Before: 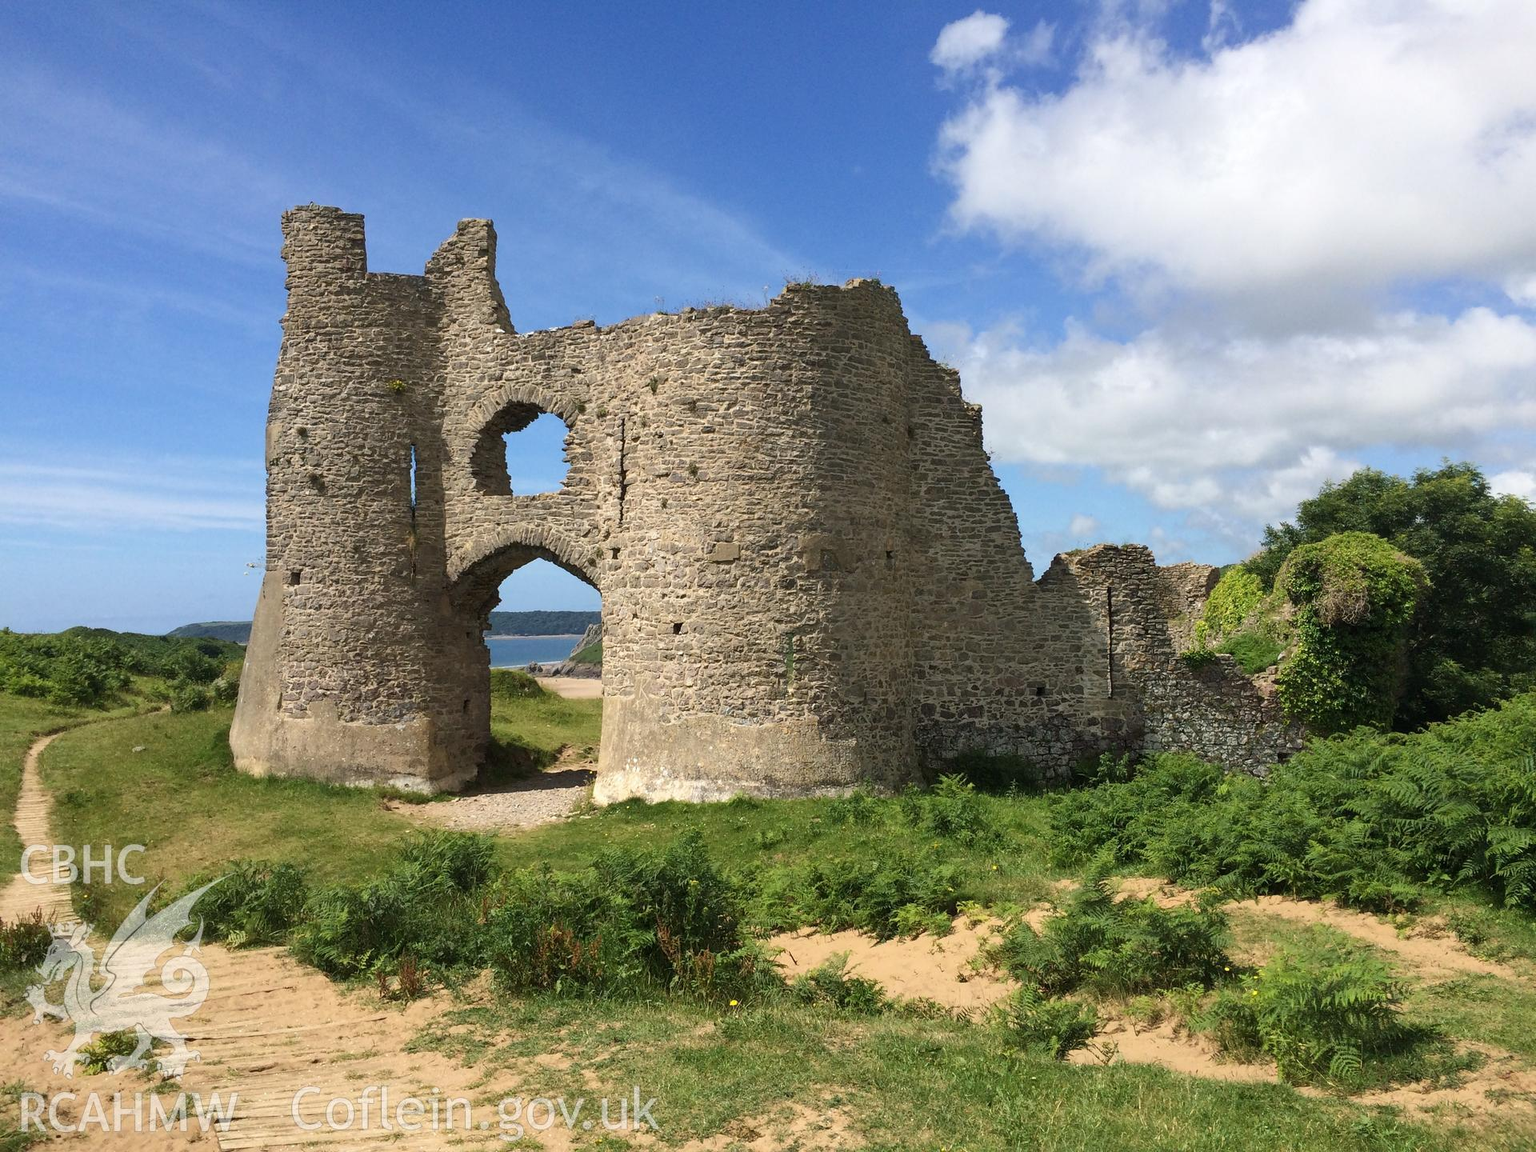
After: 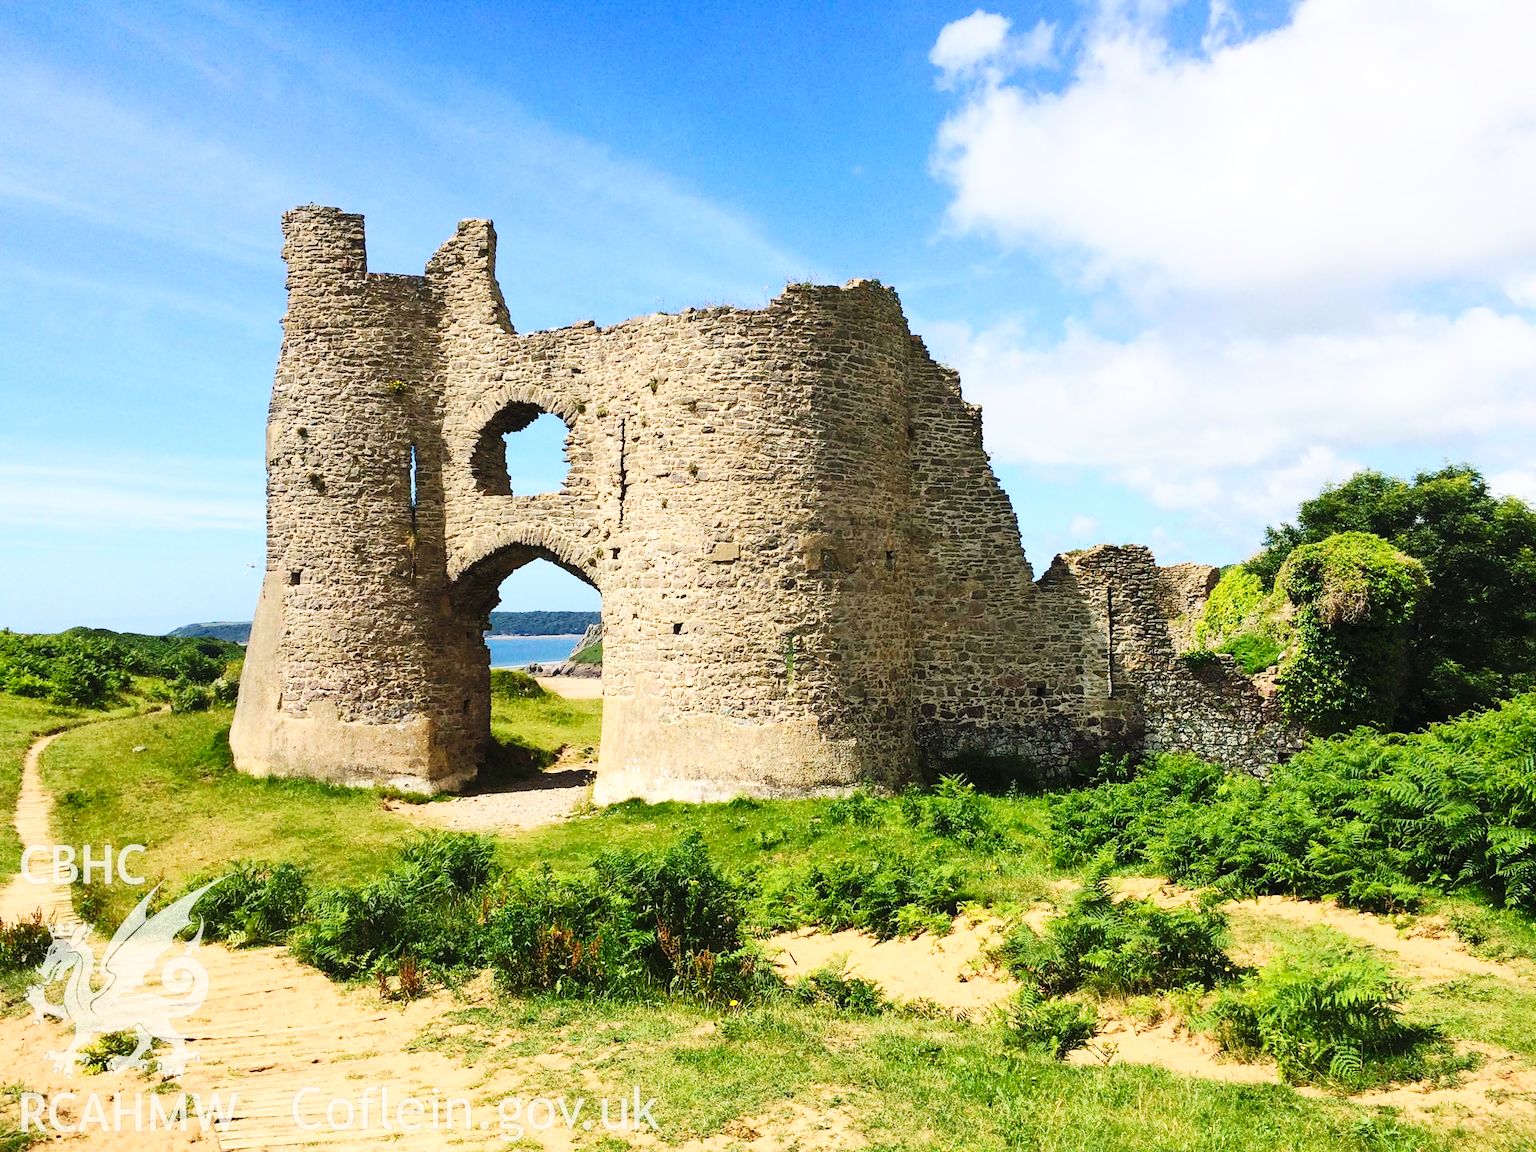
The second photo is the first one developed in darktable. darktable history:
base curve: curves: ch0 [(0, 0) (0.036, 0.025) (0.121, 0.166) (0.206, 0.329) (0.605, 0.79) (1, 1)], preserve colors none
contrast brightness saturation: contrast 0.204, brightness 0.157, saturation 0.217
